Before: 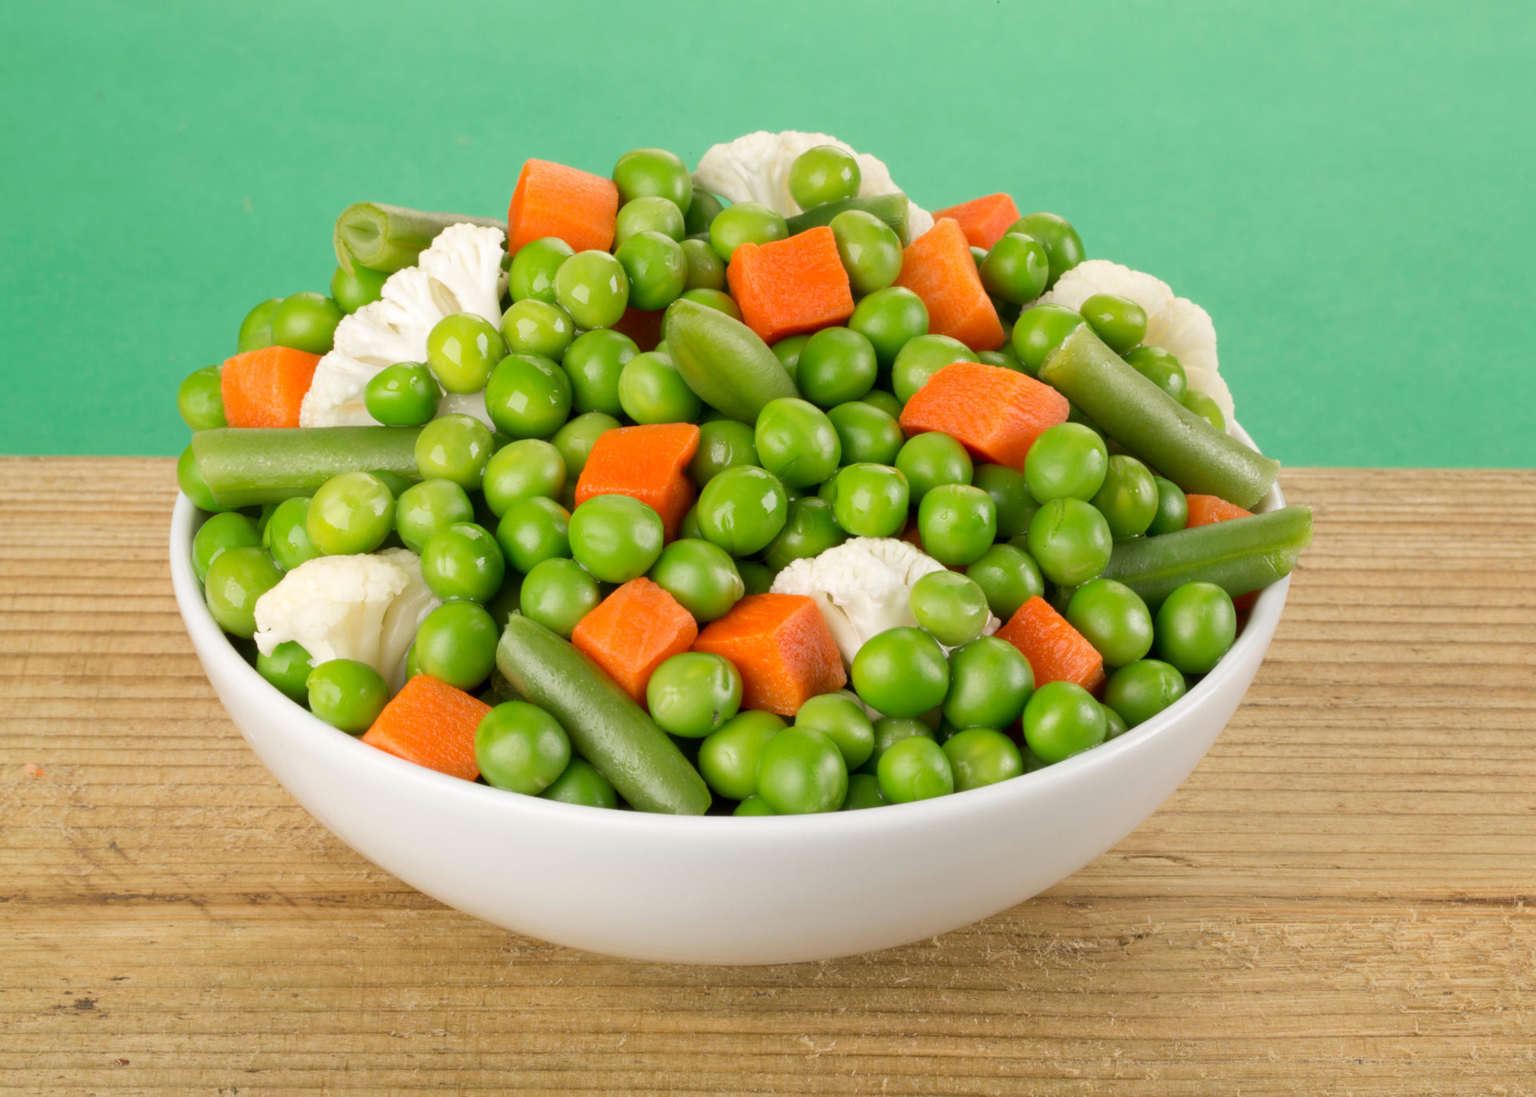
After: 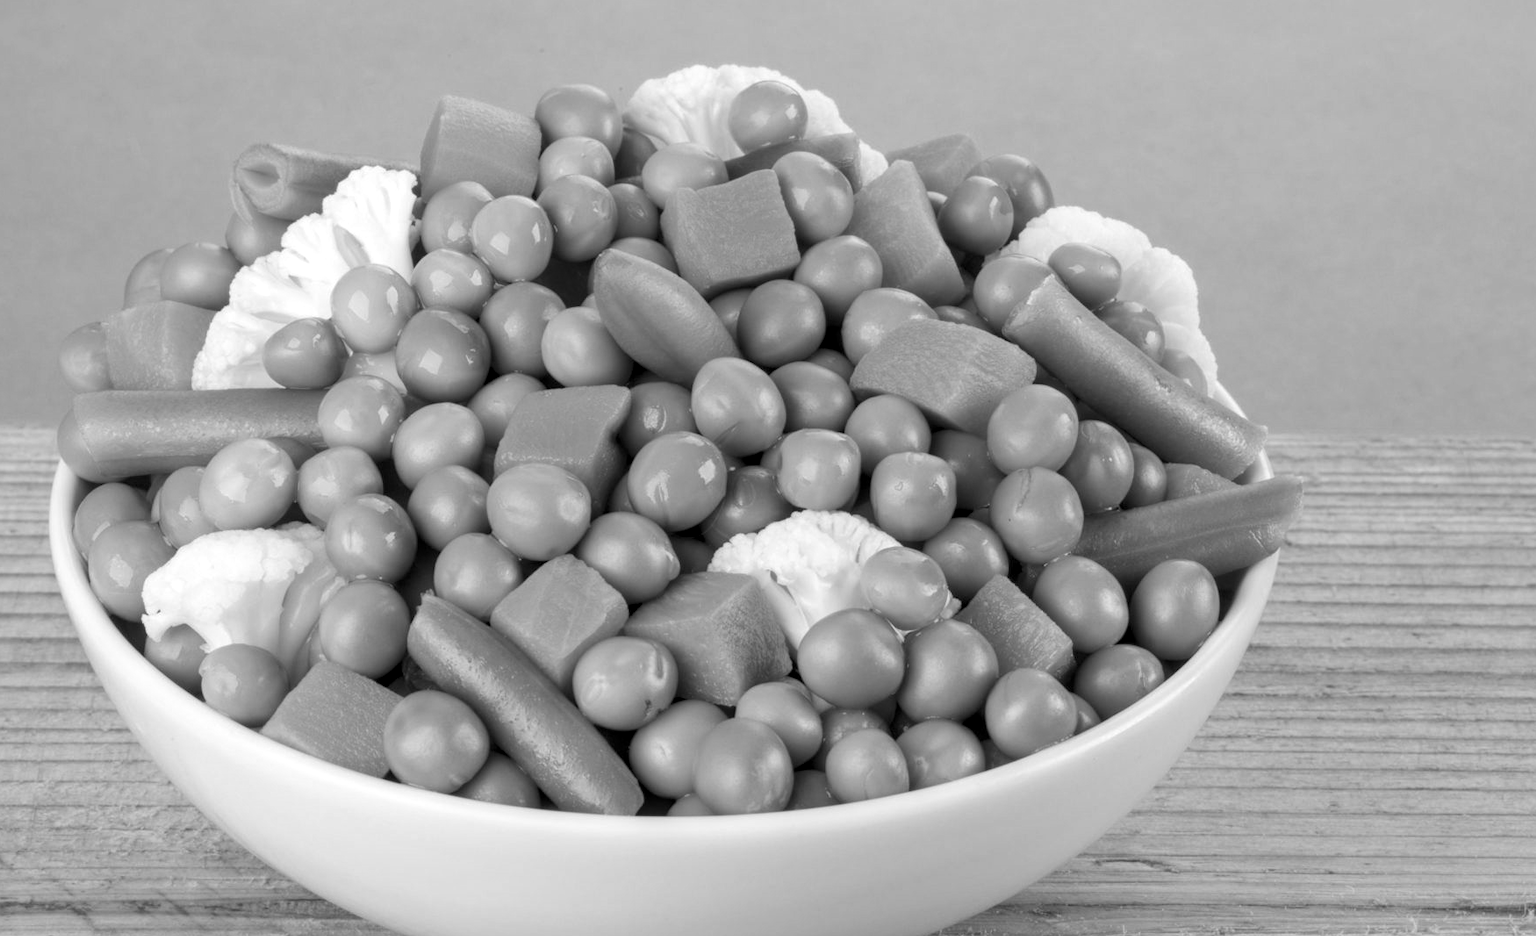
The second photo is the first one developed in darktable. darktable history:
crop: left 8.155%, top 6.611%, bottom 15.385%
monochrome: on, module defaults
color calibration: illuminant as shot in camera, adaptation linear Bradford (ICC v4), x 0.406, y 0.405, temperature 3570.35 K, saturation algorithm version 1 (2020)
local contrast: on, module defaults
